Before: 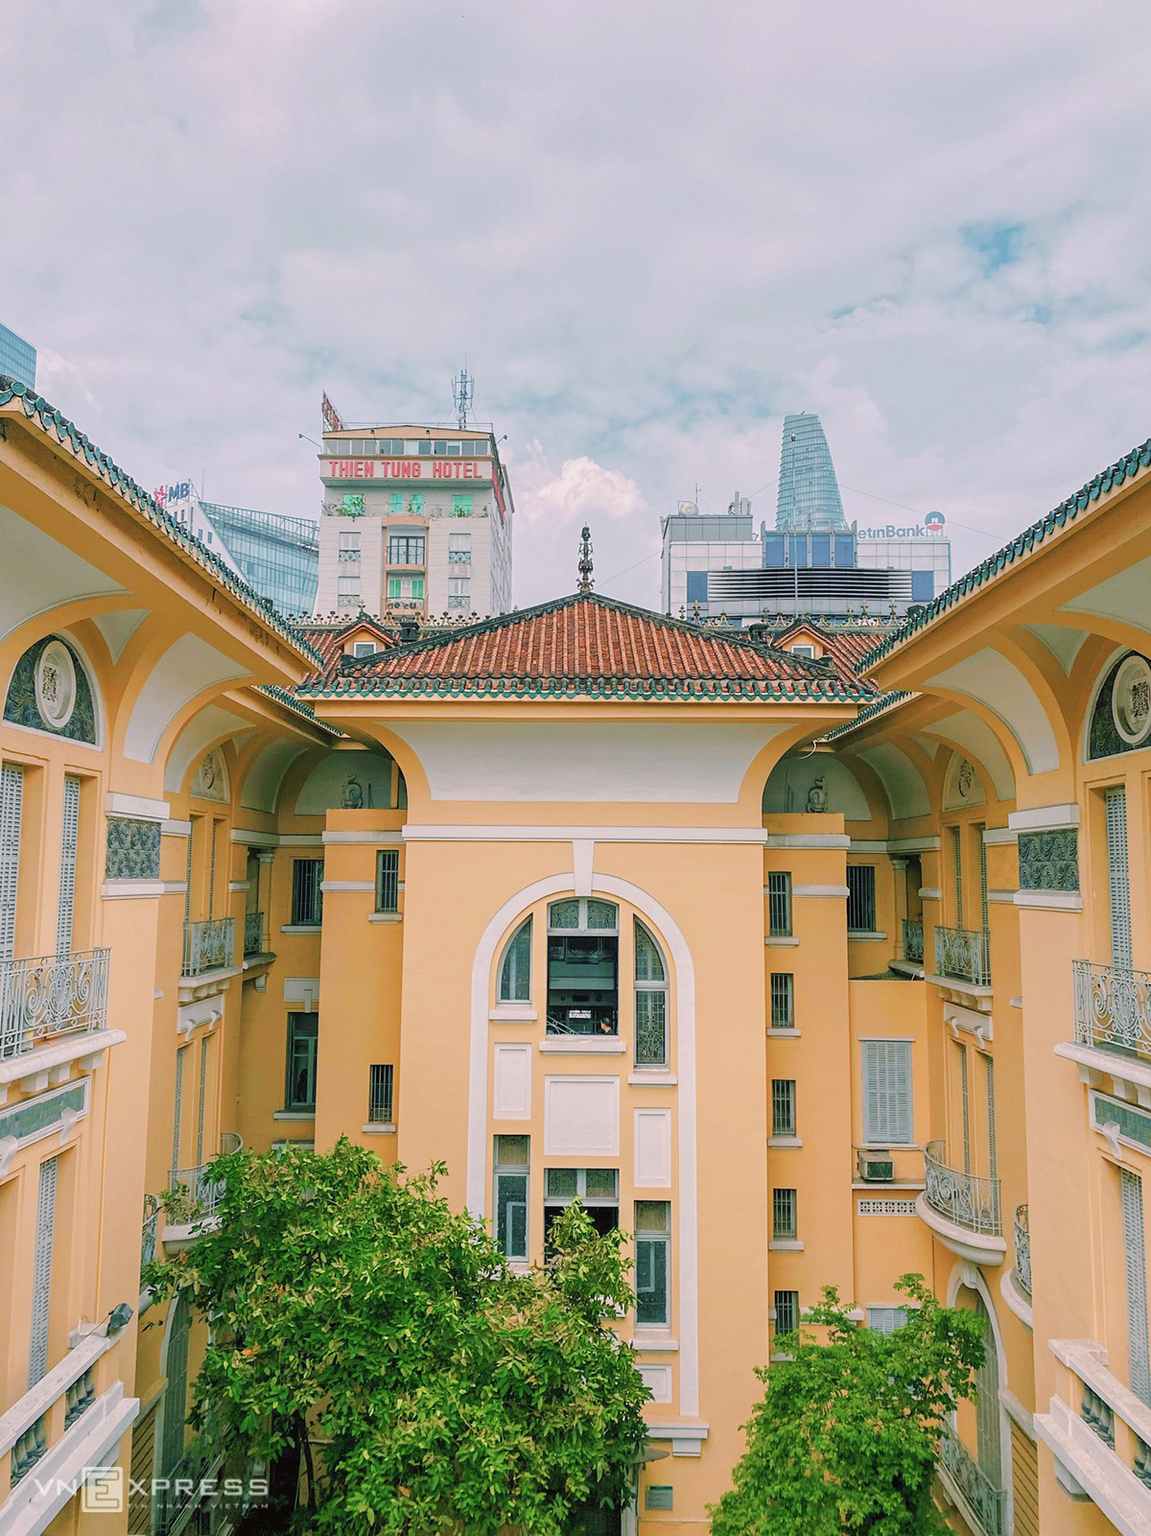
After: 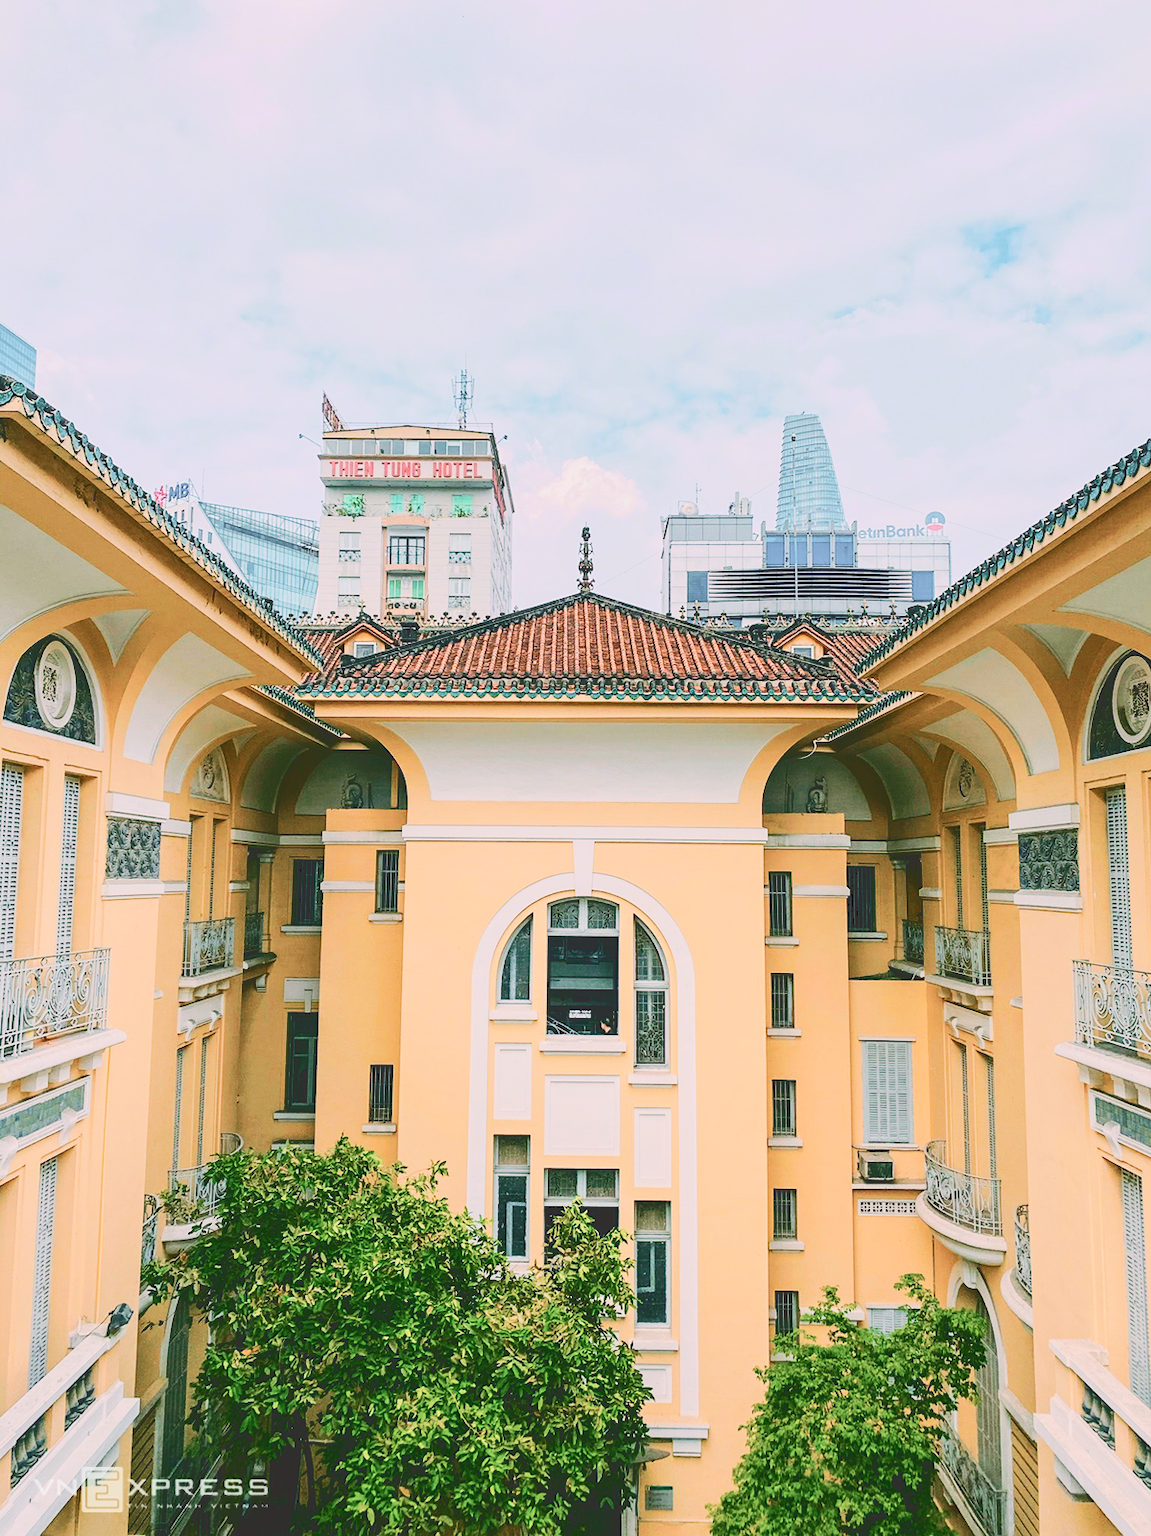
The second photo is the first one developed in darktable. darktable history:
tone curve: curves: ch0 [(0, 0) (0.003, 0.184) (0.011, 0.184) (0.025, 0.189) (0.044, 0.192) (0.069, 0.194) (0.1, 0.2) (0.136, 0.202) (0.177, 0.206) (0.224, 0.214) (0.277, 0.243) (0.335, 0.297) (0.399, 0.39) (0.468, 0.508) (0.543, 0.653) (0.623, 0.754) (0.709, 0.834) (0.801, 0.887) (0.898, 0.925) (1, 1)], color space Lab, independent channels, preserve colors none
